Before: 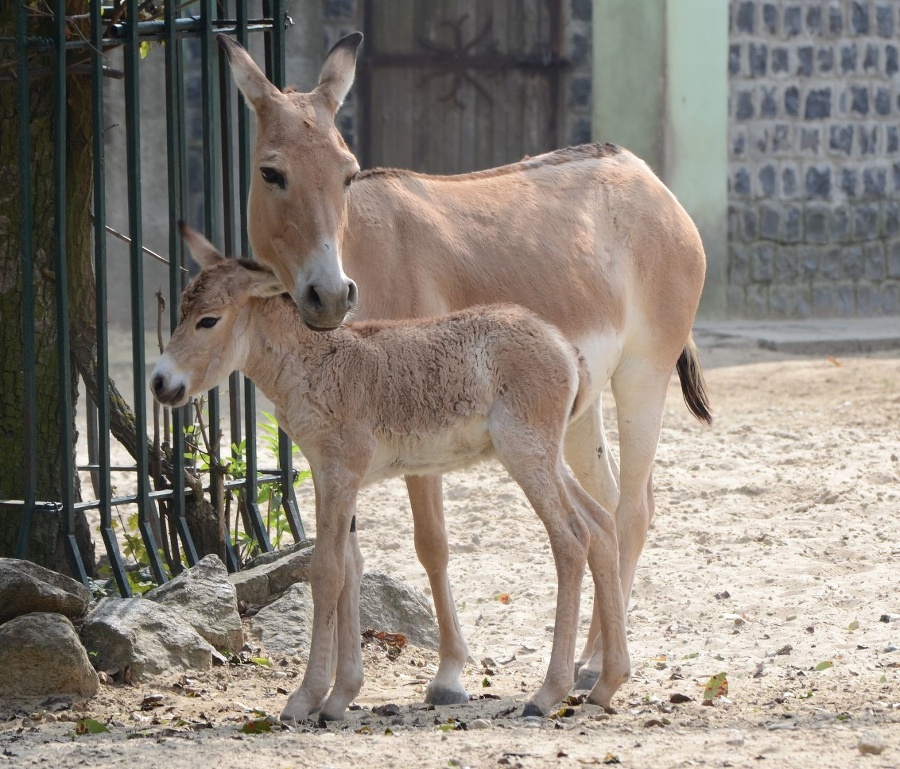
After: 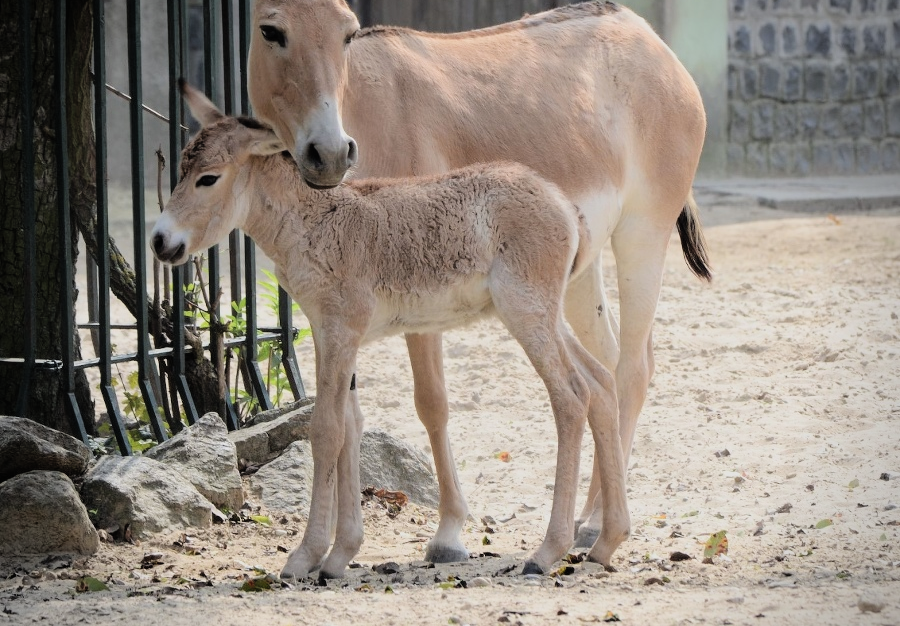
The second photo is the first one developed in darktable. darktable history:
contrast brightness saturation: contrast 0.05, brightness 0.06, saturation 0.01
filmic rgb: black relative exposure -7.75 EV, white relative exposure 4.4 EV, threshold 3 EV, hardness 3.76, latitude 50%, contrast 1.1, color science v5 (2021), contrast in shadows safe, contrast in highlights safe, enable highlight reconstruction true
vignetting: on, module defaults
crop and rotate: top 18.507%
